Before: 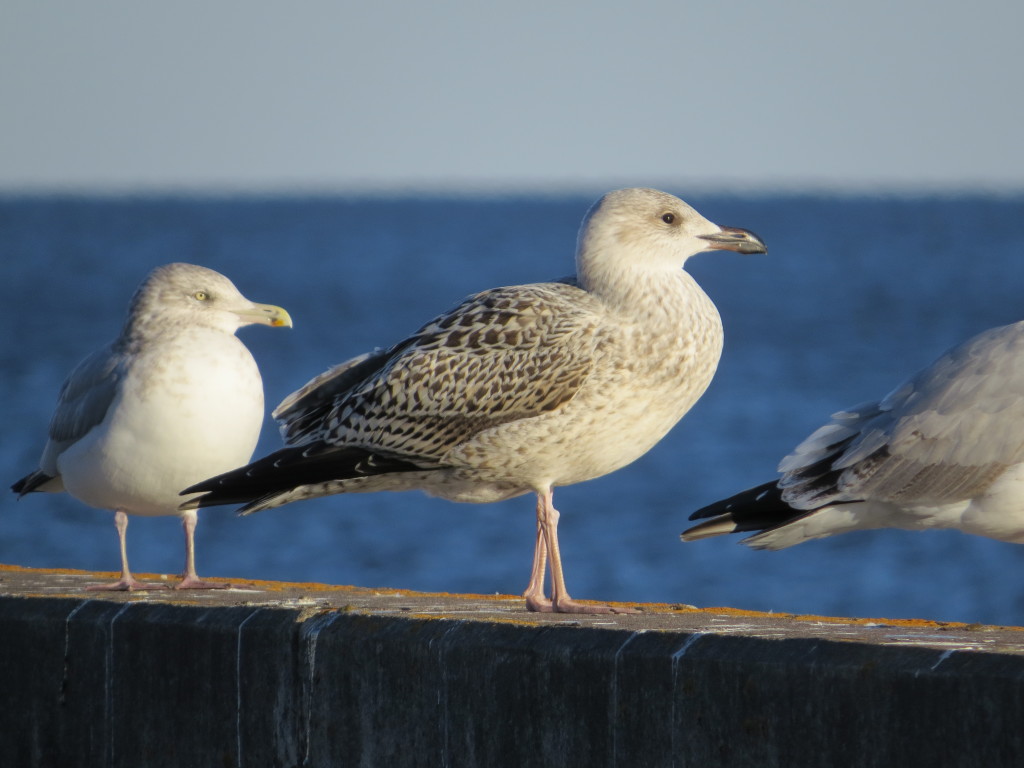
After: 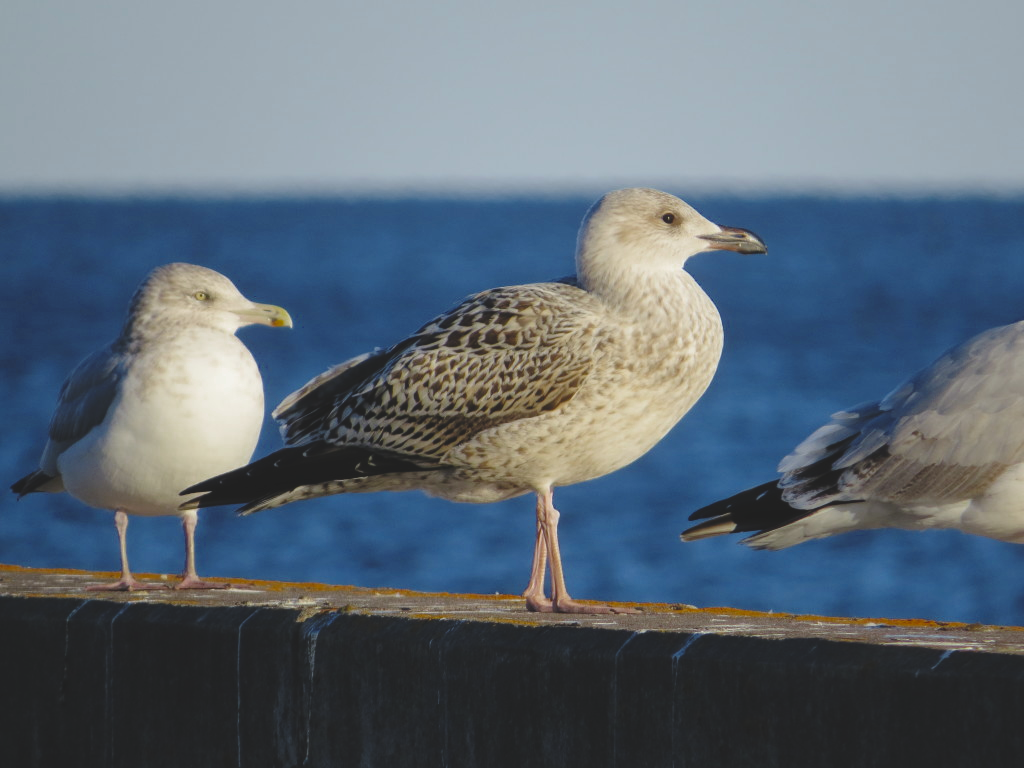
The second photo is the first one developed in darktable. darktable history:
base curve: curves: ch0 [(0, 0) (0.073, 0.04) (0.157, 0.139) (0.492, 0.492) (0.758, 0.758) (1, 1)], preserve colors none
color zones: curves: ch0 [(0.27, 0.396) (0.563, 0.504) (0.75, 0.5) (0.787, 0.307)]
exposure: black level correction -0.028, compensate exposure bias true, compensate highlight preservation false
